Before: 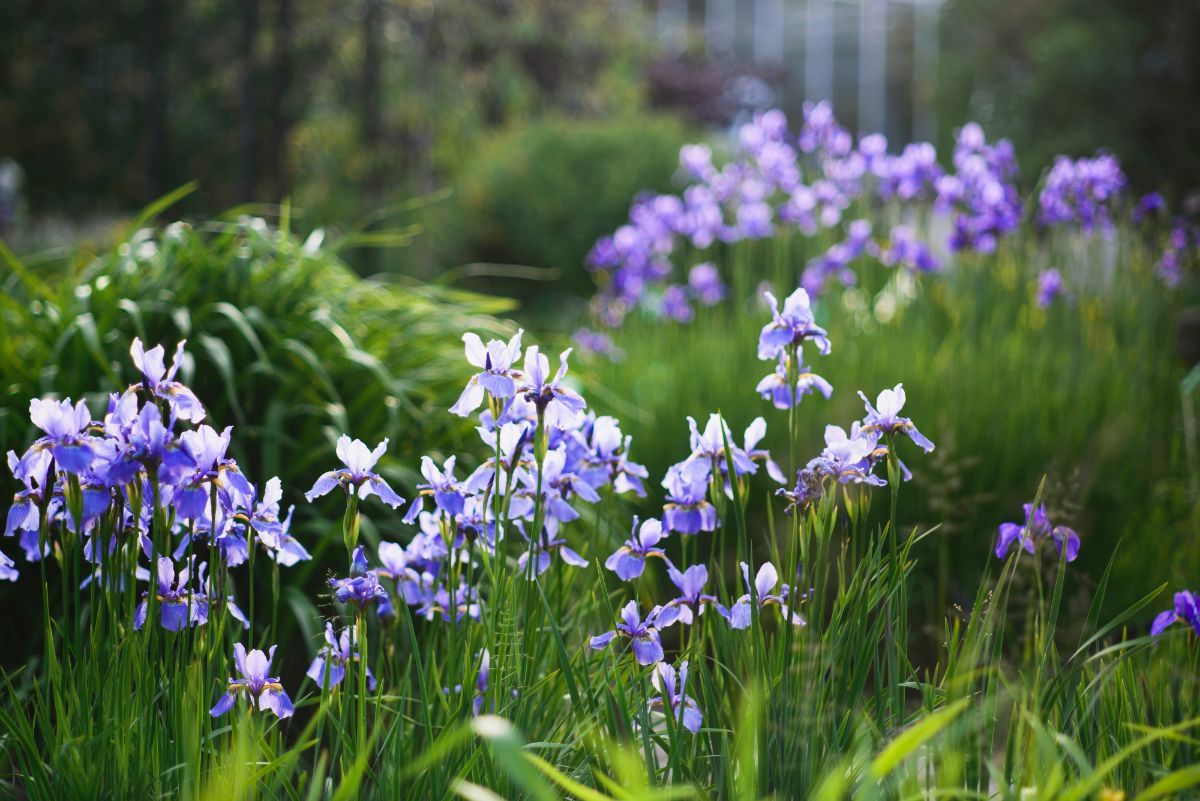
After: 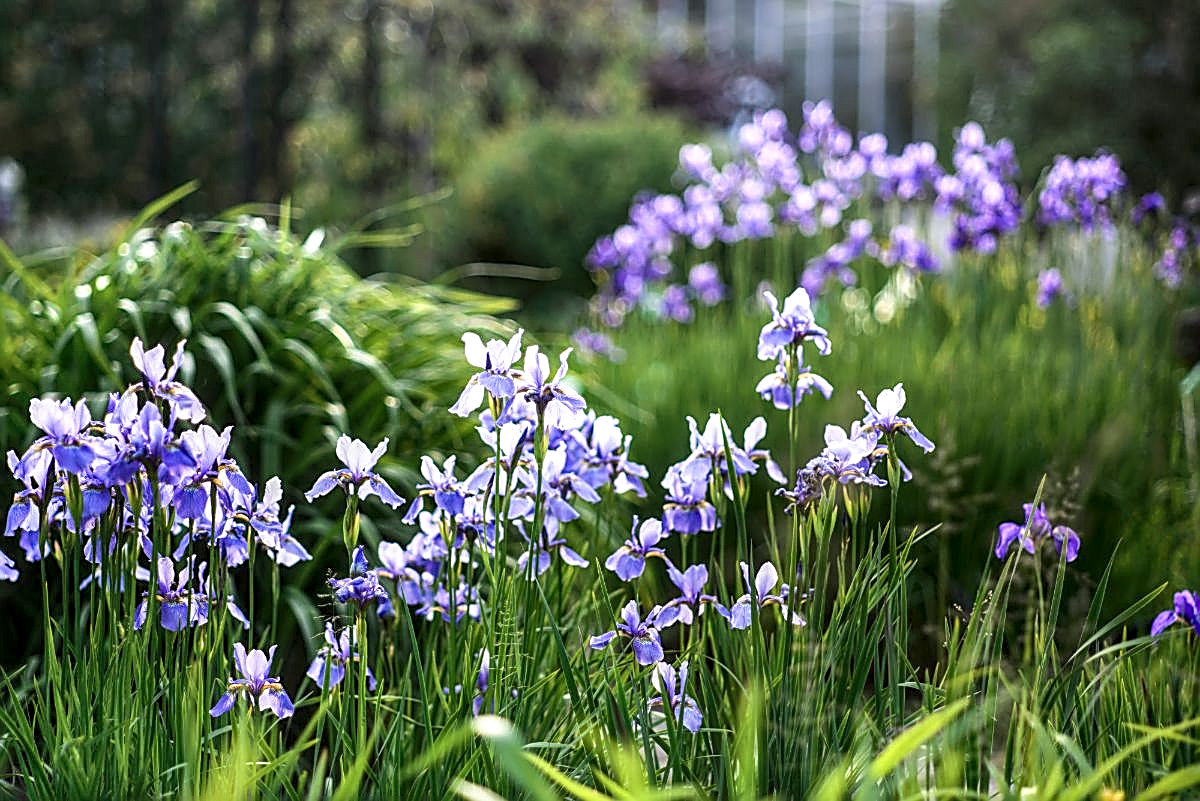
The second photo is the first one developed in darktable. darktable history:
shadows and highlights: soften with gaussian
local contrast: detail 160%
sharpen: amount 1
